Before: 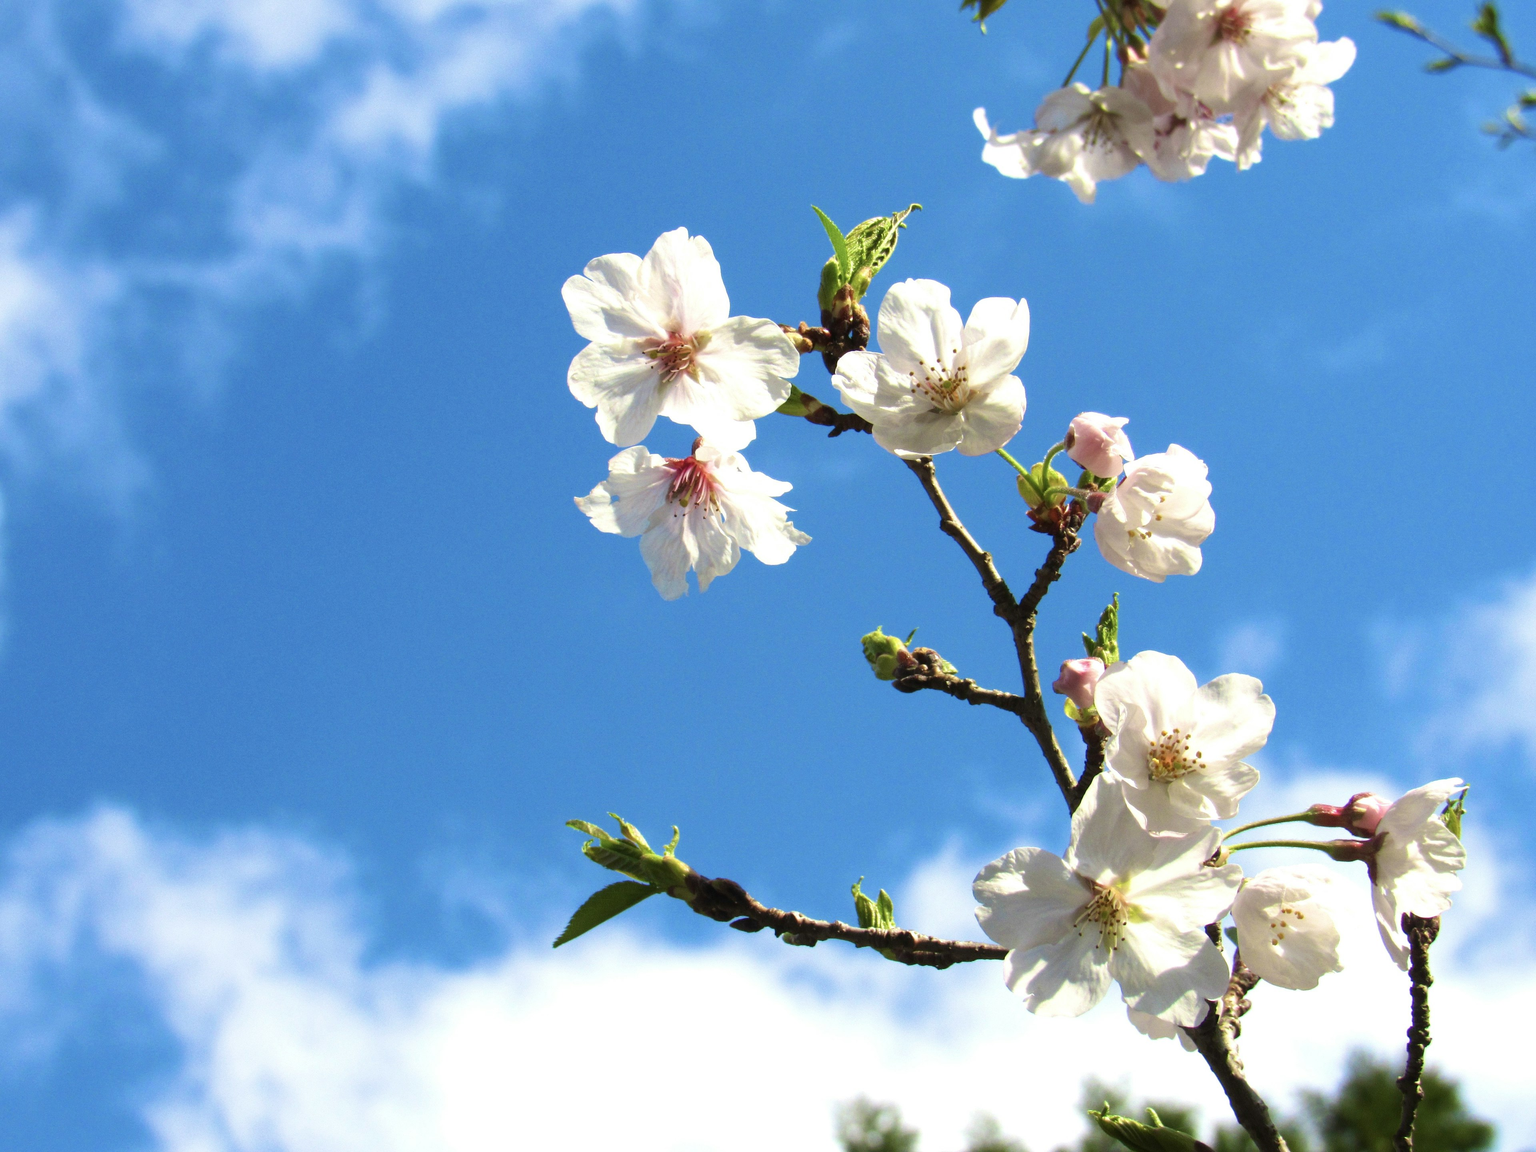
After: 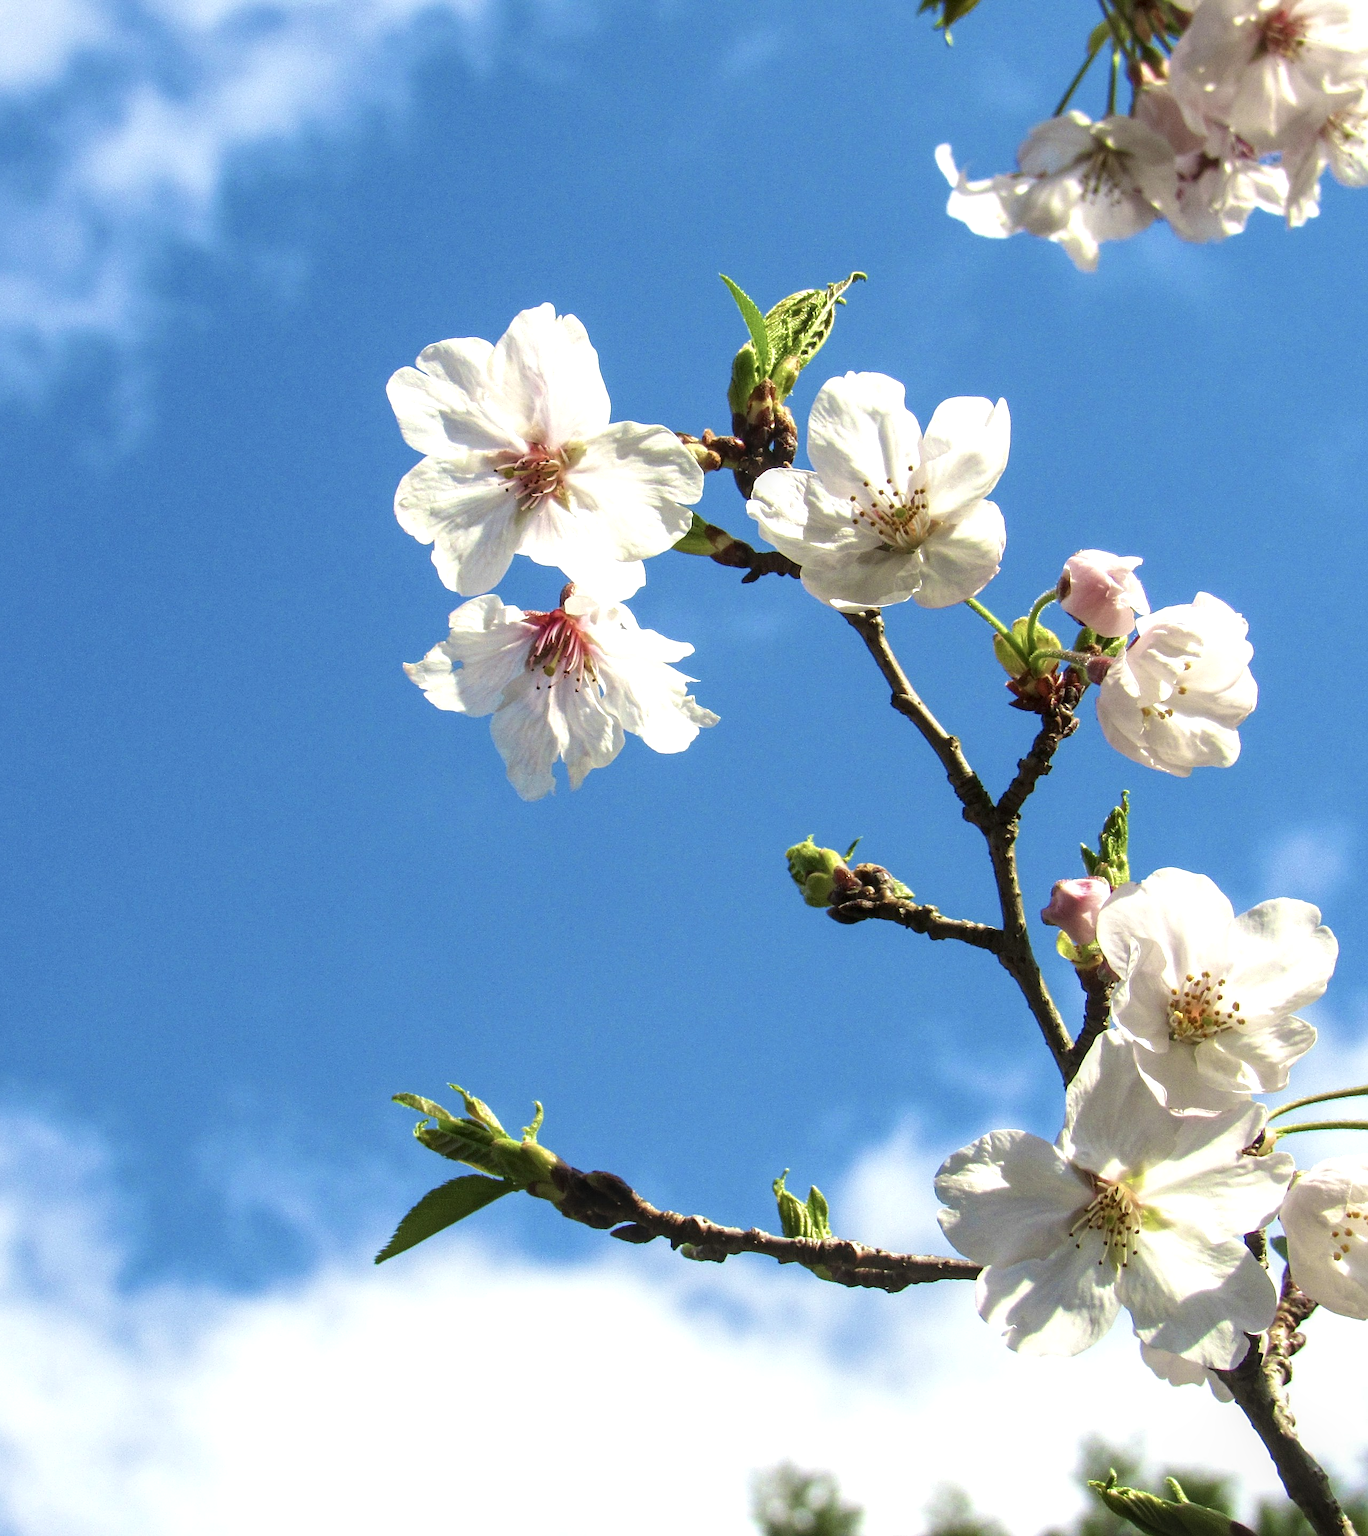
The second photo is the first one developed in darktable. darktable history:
crop and rotate: left 17.732%, right 15.423%
contrast brightness saturation: contrast 0.01, saturation -0.05
sharpen: on, module defaults
local contrast: on, module defaults
